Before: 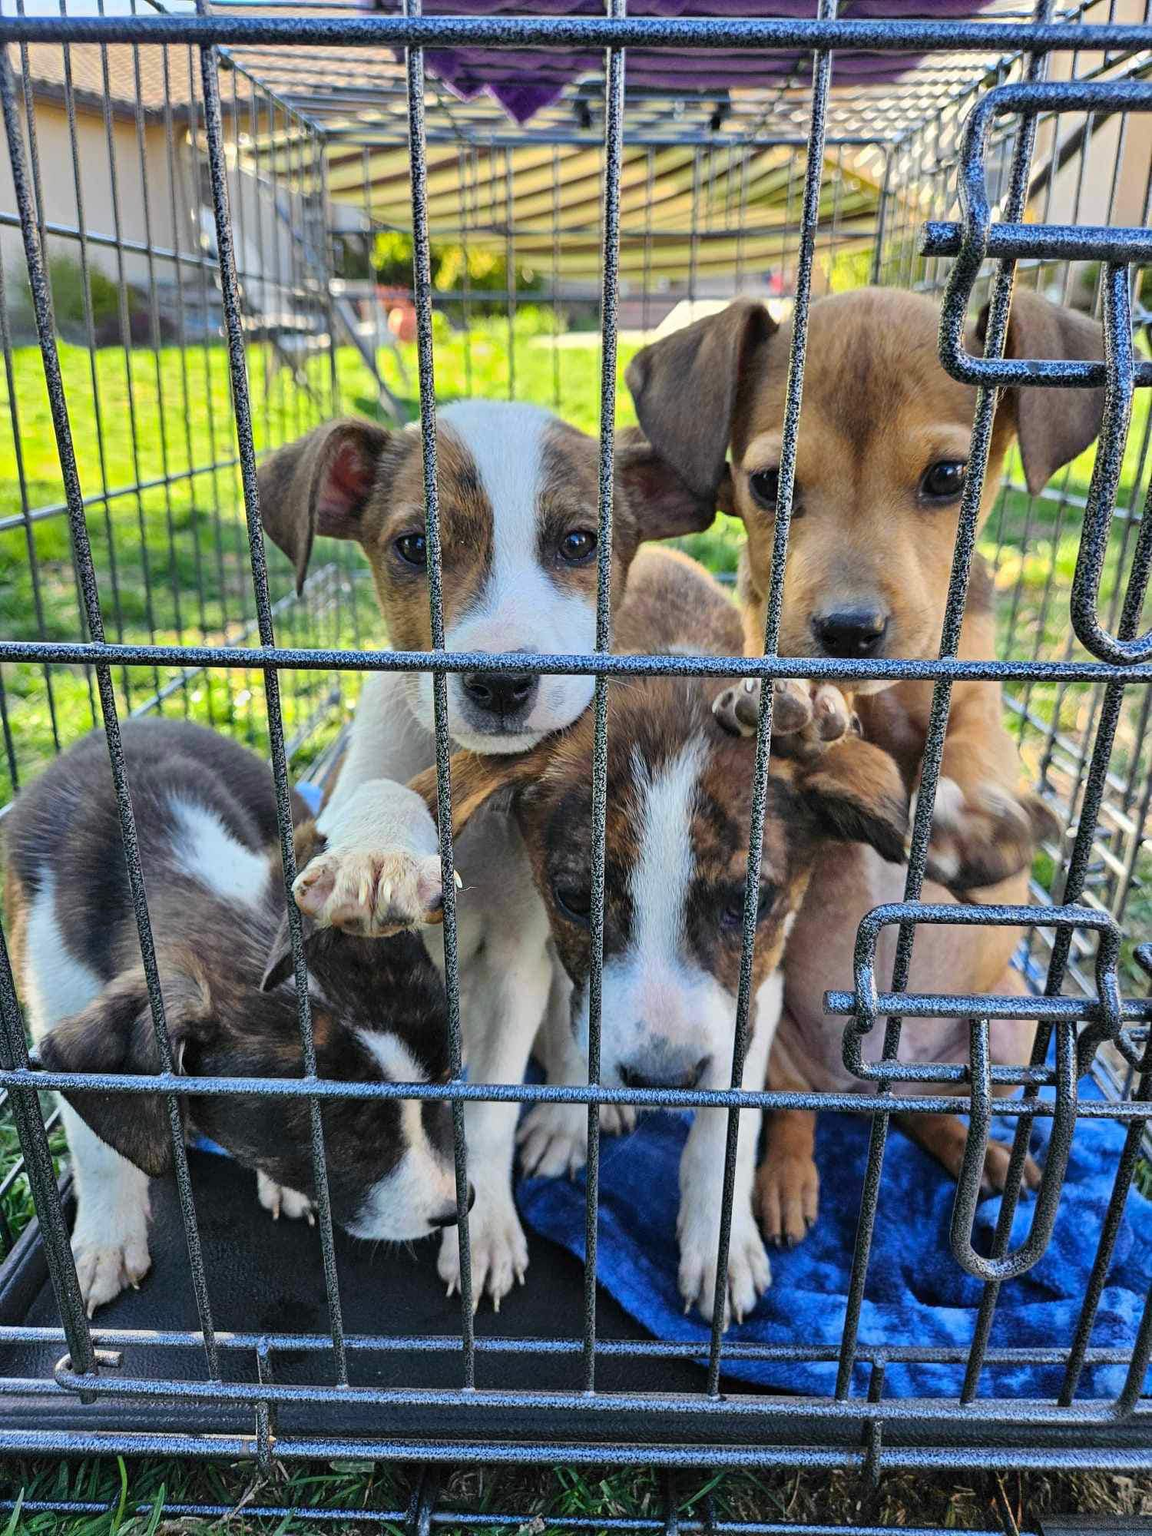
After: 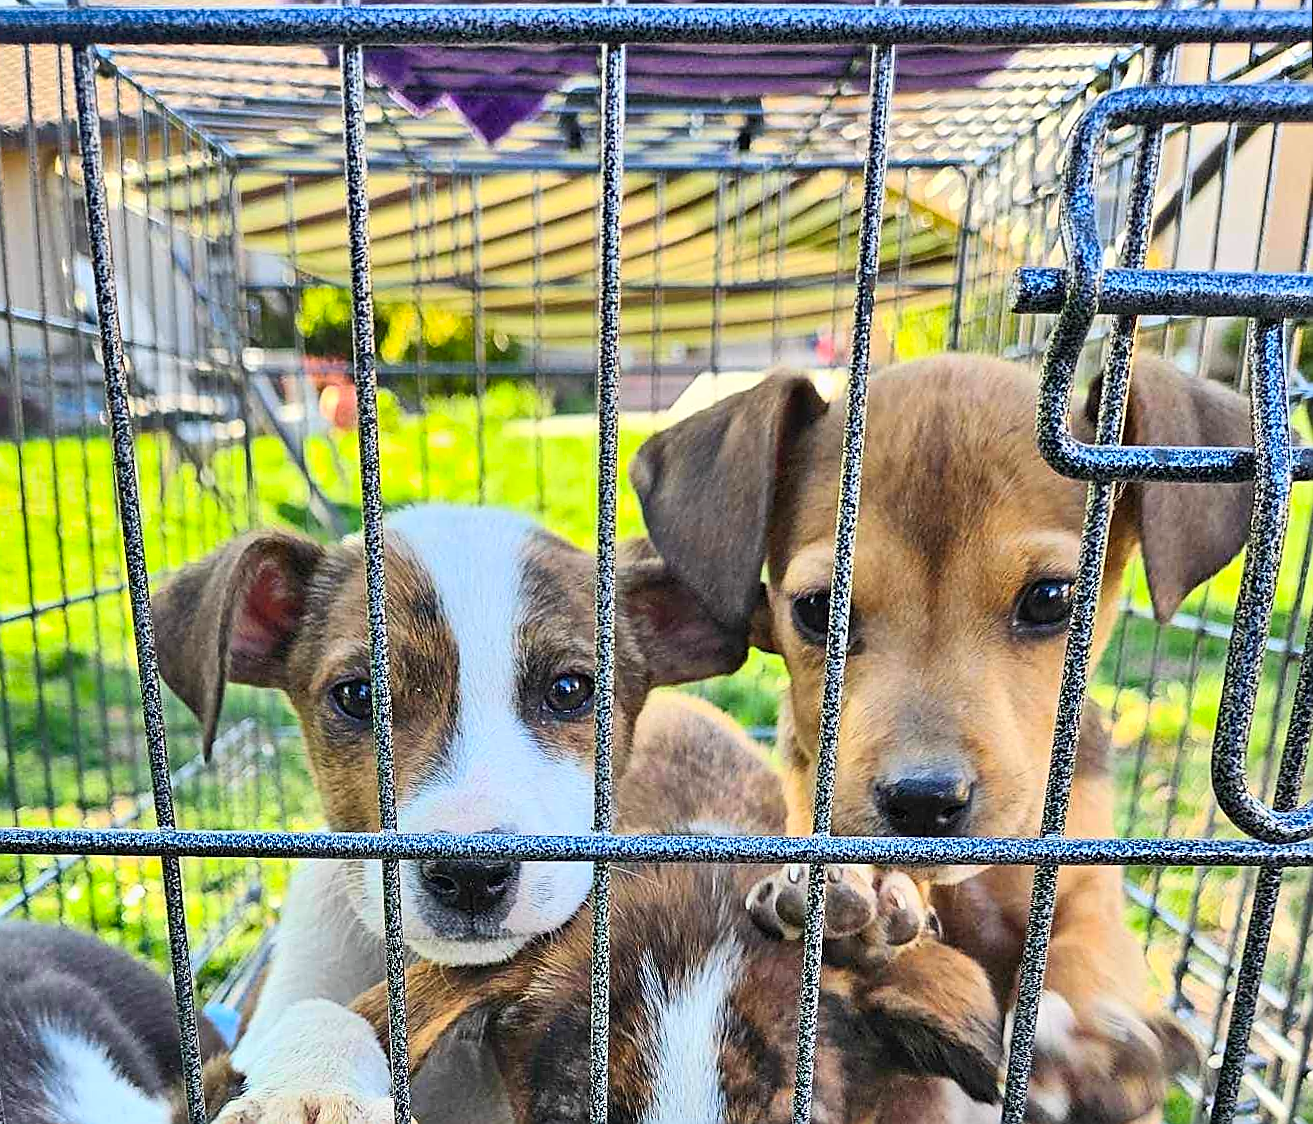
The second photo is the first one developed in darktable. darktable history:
sharpen: radius 1.4, amount 1.25, threshold 0.7
crop and rotate: left 11.812%, bottom 42.776%
rotate and perspective: rotation -0.45°, automatic cropping original format, crop left 0.008, crop right 0.992, crop top 0.012, crop bottom 0.988
contrast brightness saturation: contrast 0.2, brightness 0.16, saturation 0.22
shadows and highlights: soften with gaussian
